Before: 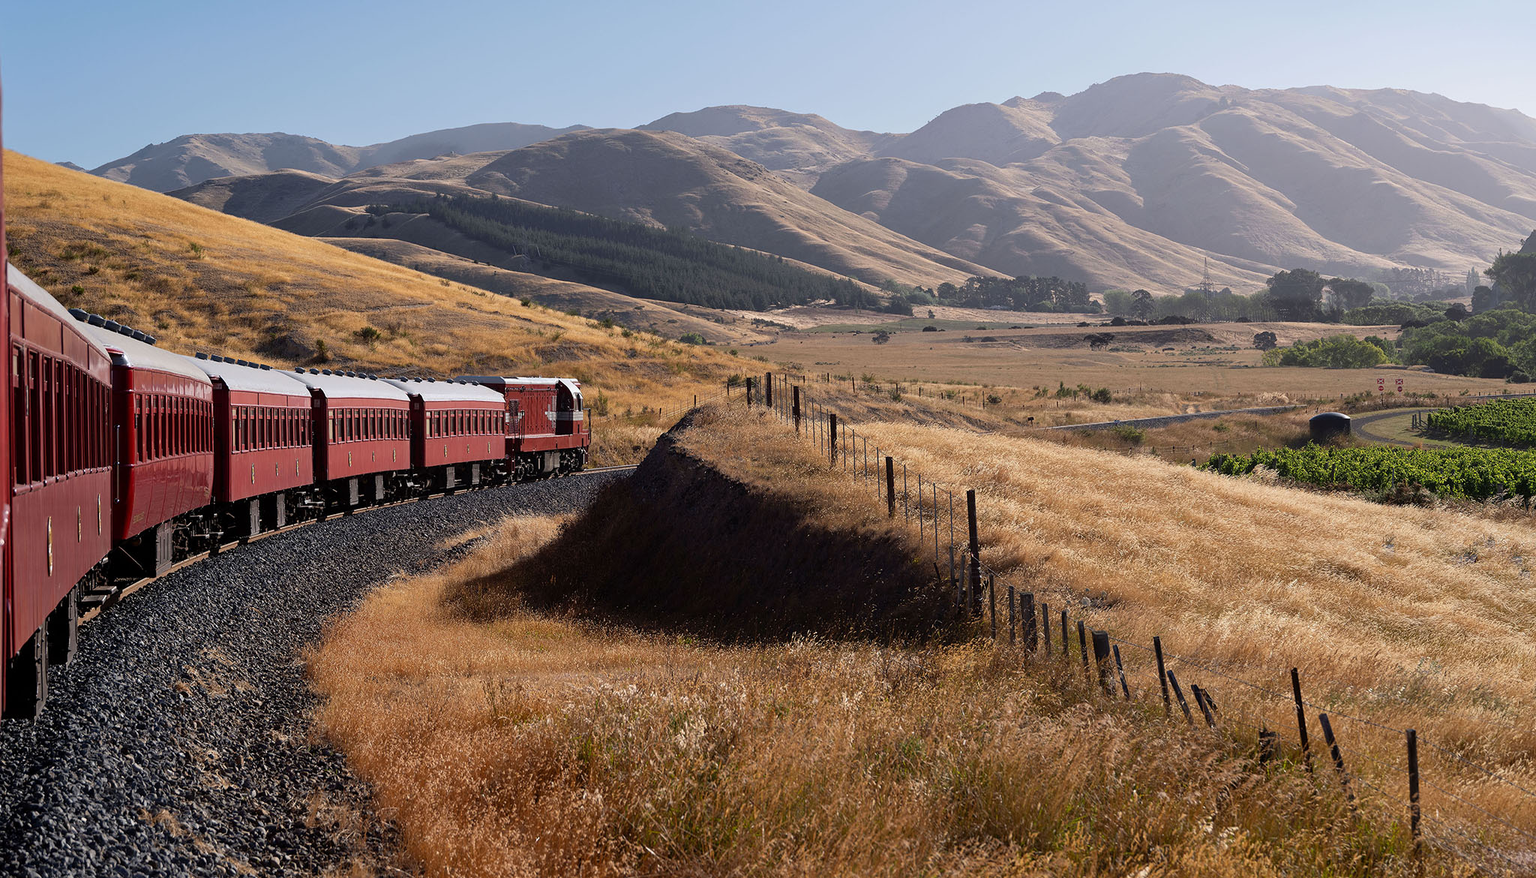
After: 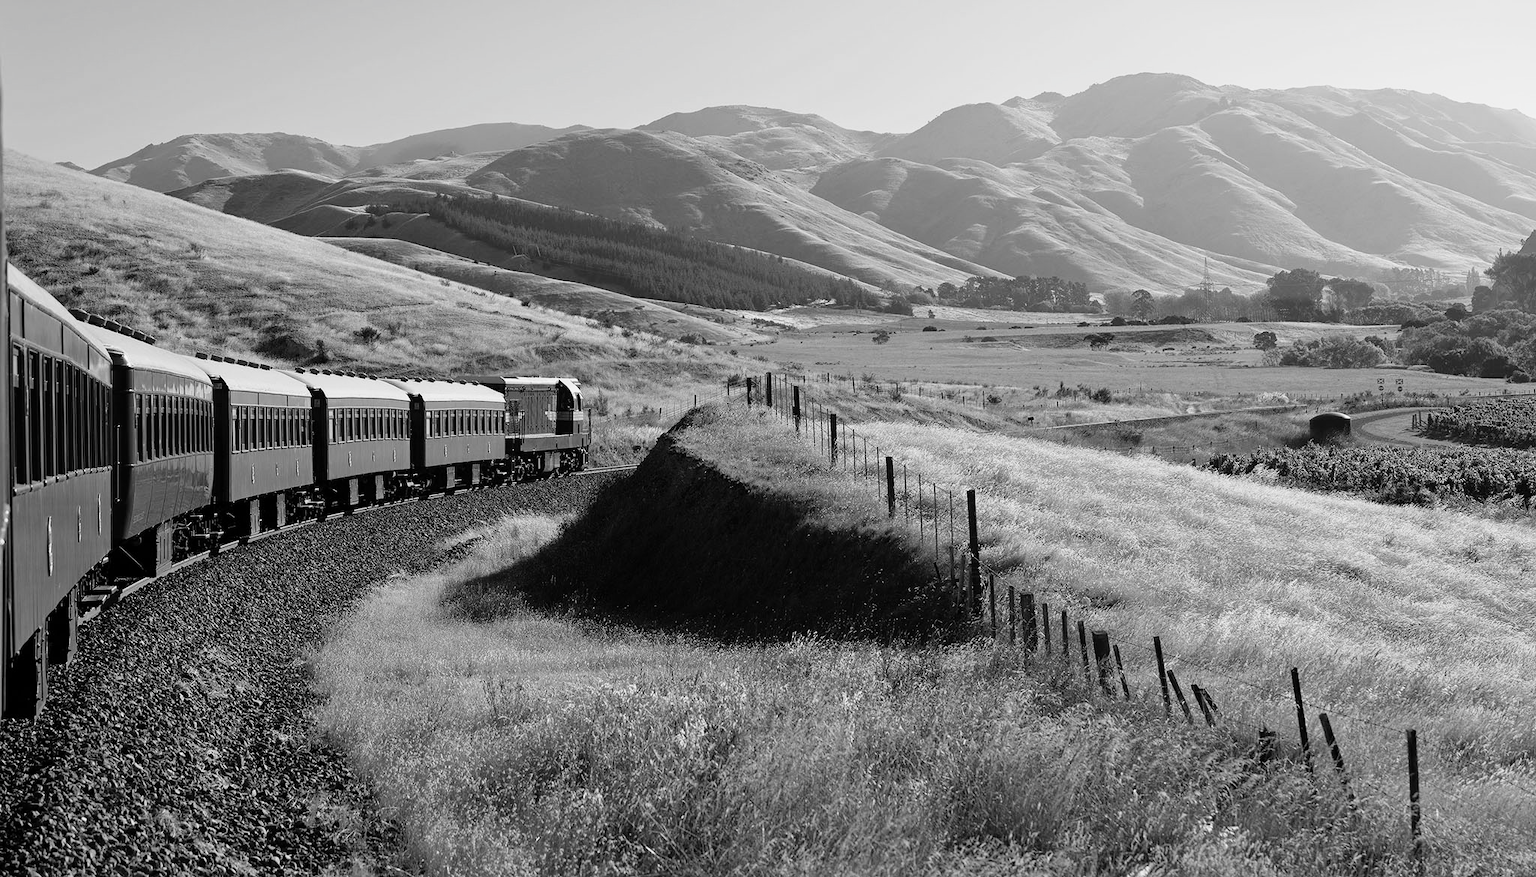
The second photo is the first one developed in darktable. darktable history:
contrast brightness saturation: saturation -0.999
tone curve: curves: ch0 [(0, 0) (0.091, 0.077) (0.389, 0.458) (0.745, 0.82) (0.844, 0.908) (0.909, 0.942) (1, 0.973)]; ch1 [(0, 0) (0.437, 0.404) (0.5, 0.5) (0.529, 0.55) (0.58, 0.6) (0.616, 0.649) (1, 1)]; ch2 [(0, 0) (0.442, 0.415) (0.5, 0.5) (0.535, 0.557) (0.585, 0.62) (1, 1)], preserve colors none
